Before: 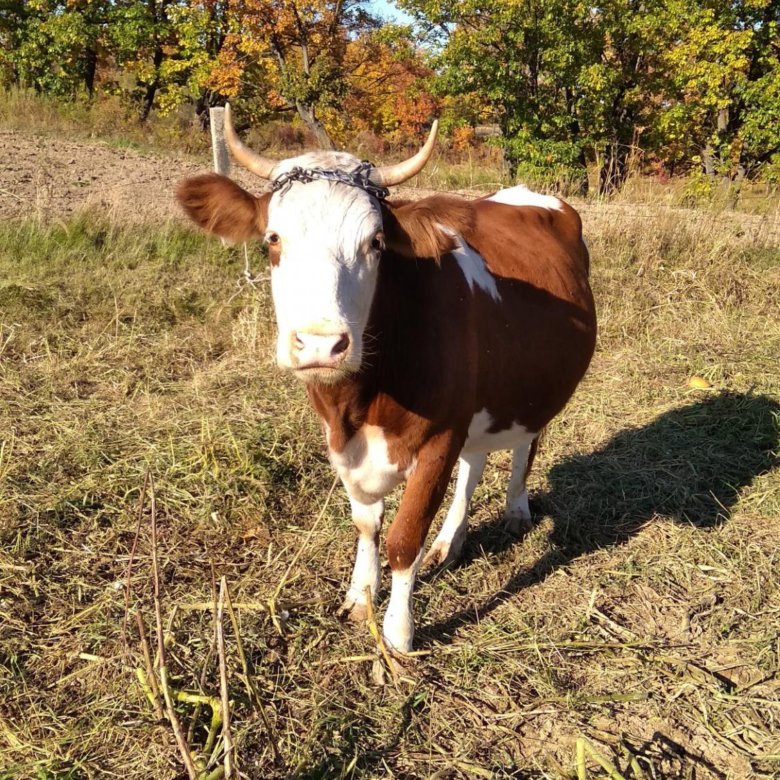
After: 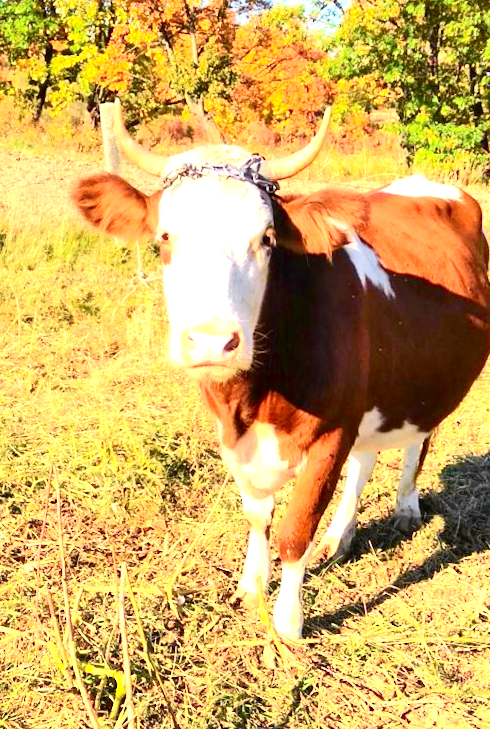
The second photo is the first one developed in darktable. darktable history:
crop and rotate: left 8.786%, right 24.548%
exposure: black level correction 0, exposure 1.7 EV, compensate exposure bias true, compensate highlight preservation false
tone curve: curves: ch0 [(0, 0) (0.078, 0.029) (0.265, 0.241) (0.507, 0.56) (0.744, 0.826) (1, 0.948)]; ch1 [(0, 0) (0.346, 0.307) (0.418, 0.383) (0.46, 0.439) (0.482, 0.493) (0.502, 0.5) (0.517, 0.506) (0.55, 0.557) (0.601, 0.637) (0.666, 0.7) (1, 1)]; ch2 [(0, 0) (0.346, 0.34) (0.431, 0.45) (0.485, 0.494) (0.5, 0.498) (0.508, 0.499) (0.532, 0.546) (0.579, 0.628) (0.625, 0.668) (1, 1)], color space Lab, independent channels, preserve colors none
contrast brightness saturation: saturation 0.13
rotate and perspective: rotation 0.062°, lens shift (vertical) 0.115, lens shift (horizontal) -0.133, crop left 0.047, crop right 0.94, crop top 0.061, crop bottom 0.94
